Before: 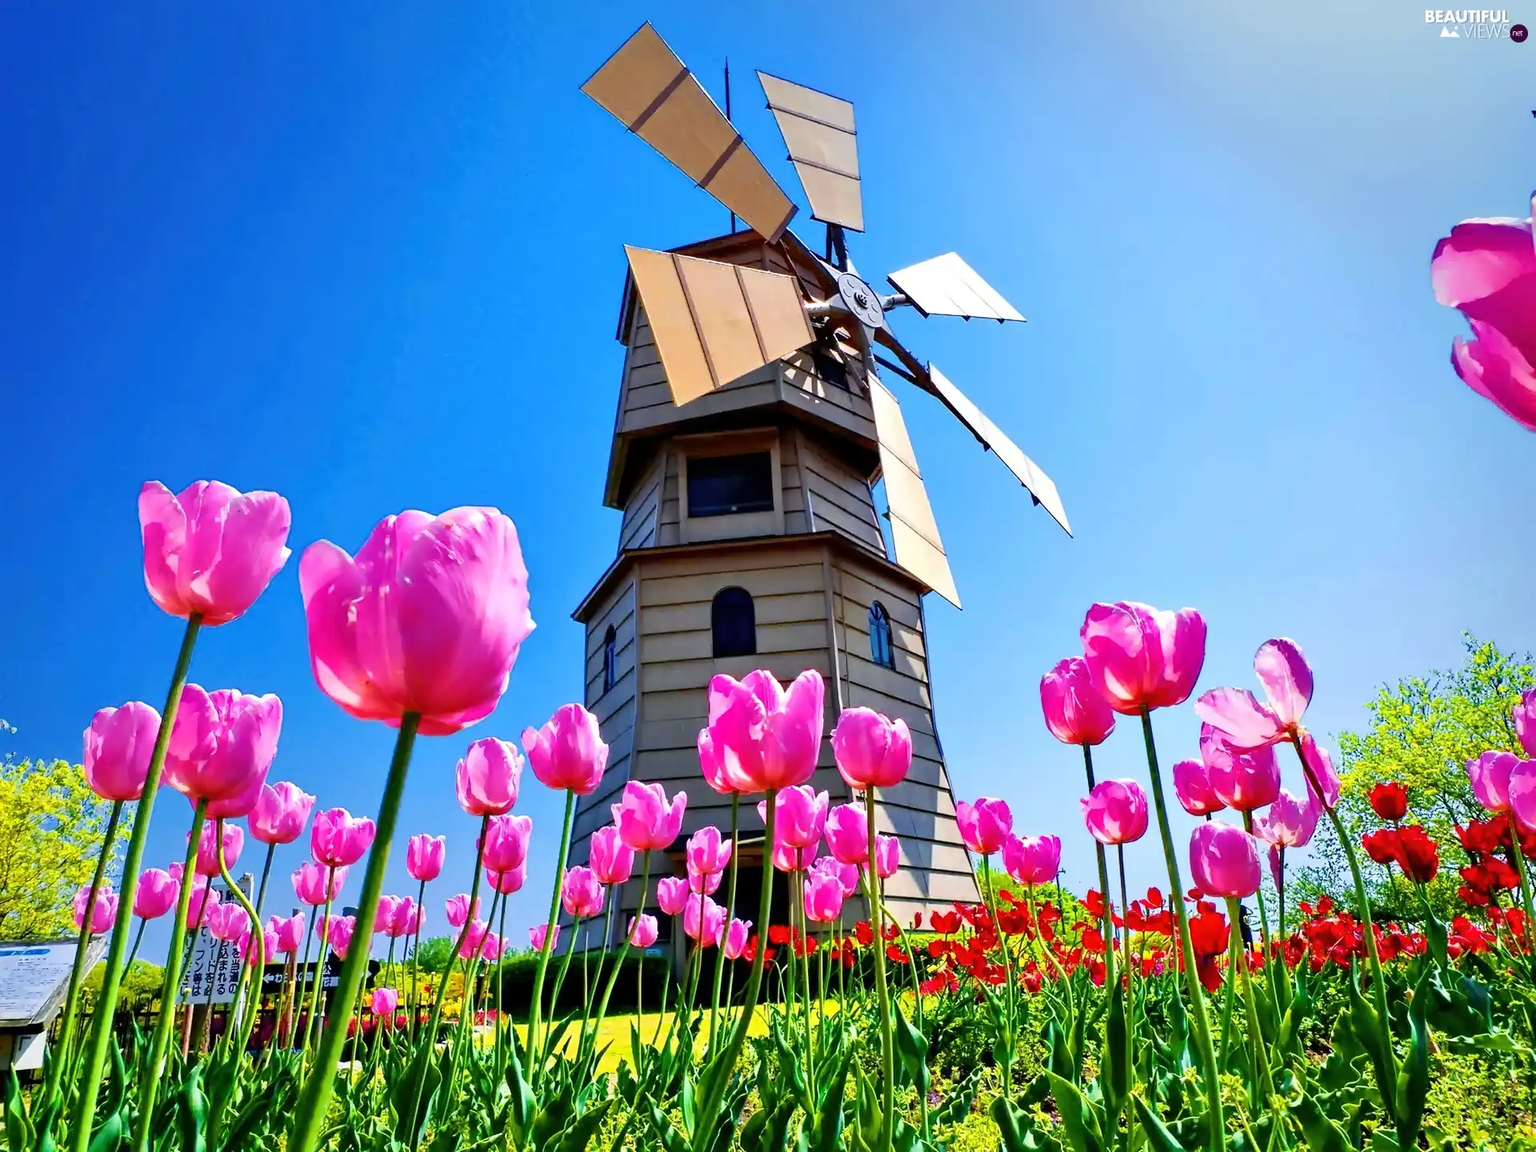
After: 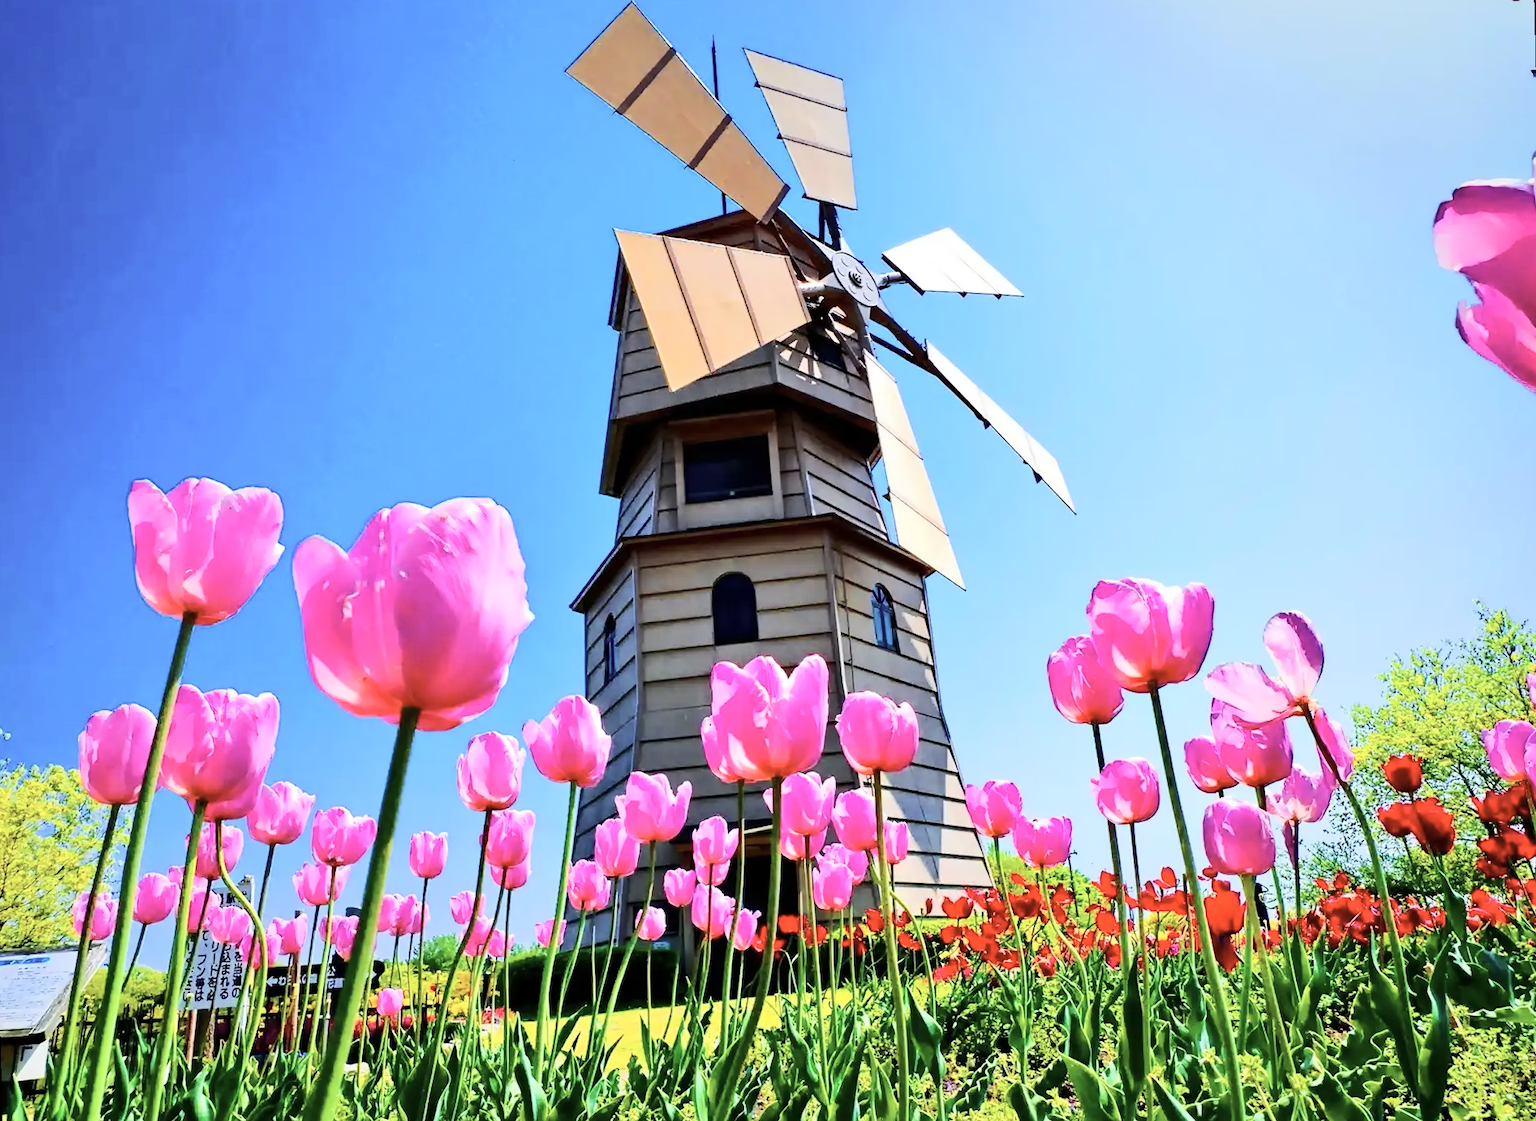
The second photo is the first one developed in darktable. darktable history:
rotate and perspective: rotation -1.42°, crop left 0.016, crop right 0.984, crop top 0.035, crop bottom 0.965
rgb curve: curves: ch0 [(0, 0) (0.284, 0.292) (0.505, 0.644) (1, 1)]; ch1 [(0, 0) (0.284, 0.292) (0.505, 0.644) (1, 1)]; ch2 [(0, 0) (0.284, 0.292) (0.505, 0.644) (1, 1)], compensate middle gray true
contrast brightness saturation: contrast 0.06, brightness -0.01, saturation -0.23
